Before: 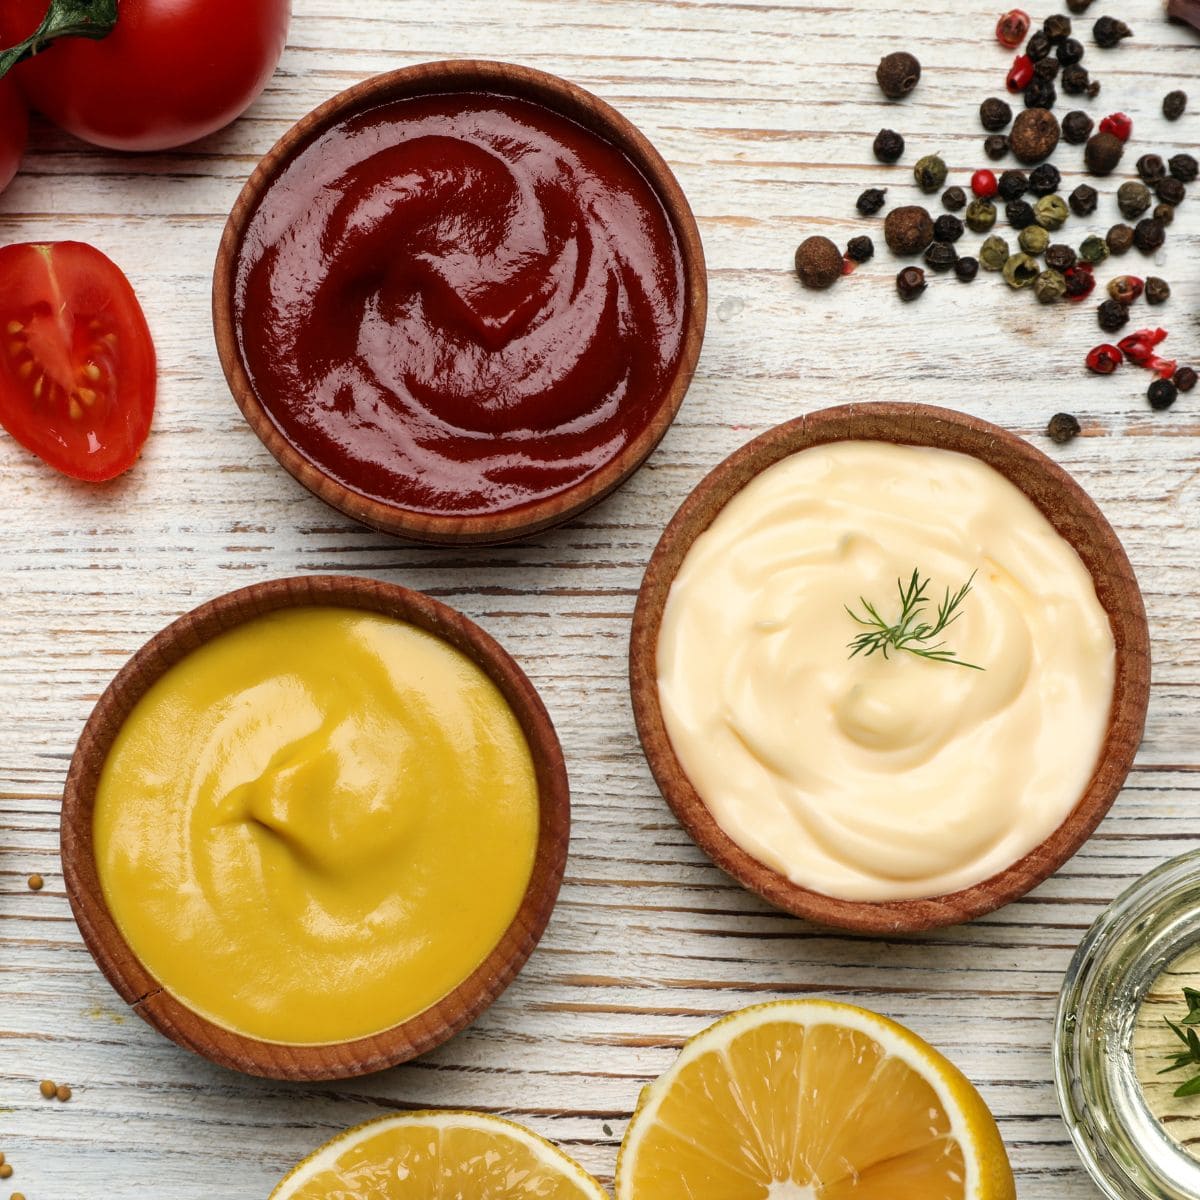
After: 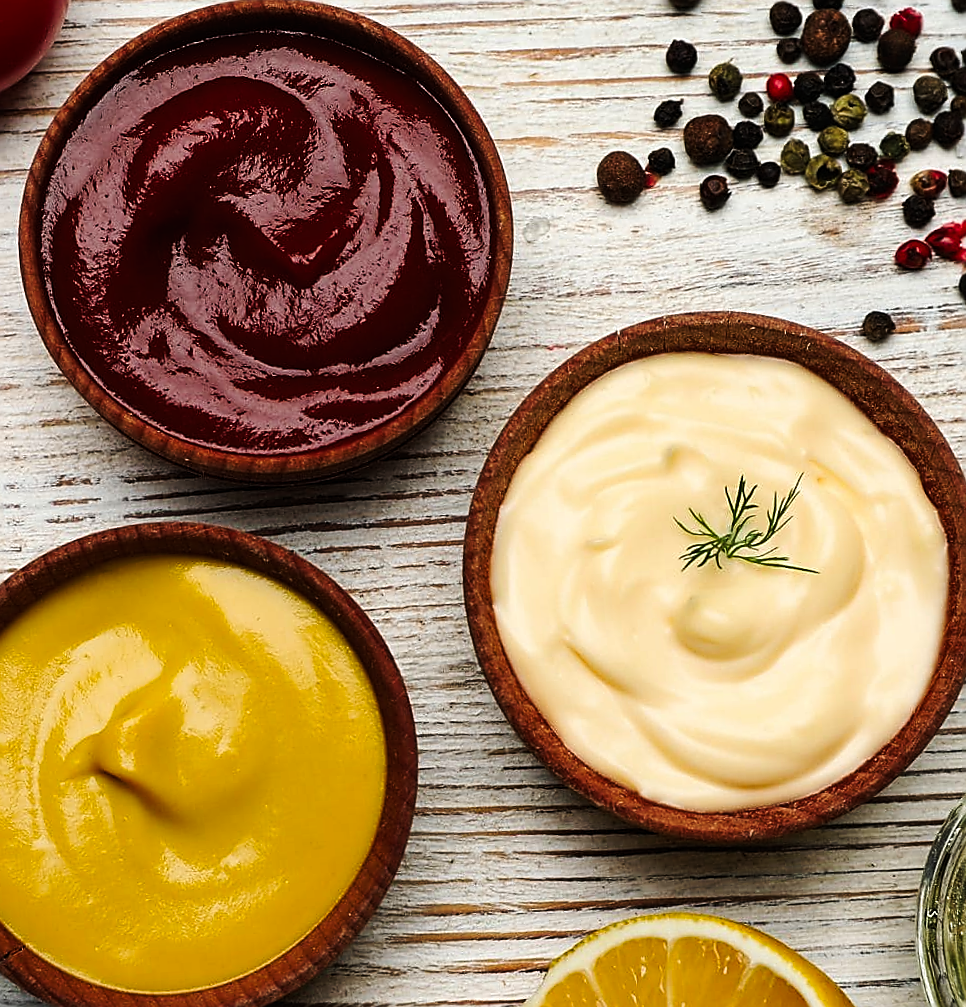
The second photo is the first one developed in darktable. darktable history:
sharpen: radius 1.4, amount 1.25, threshold 0.7
crop: left 16.768%, top 8.653%, right 8.362%, bottom 12.485%
rotate and perspective: rotation -4.2°, shear 0.006, automatic cropping off
tone curve: curves: ch0 [(0, 0) (0.003, 0.006) (0.011, 0.007) (0.025, 0.01) (0.044, 0.015) (0.069, 0.023) (0.1, 0.031) (0.136, 0.045) (0.177, 0.066) (0.224, 0.098) (0.277, 0.139) (0.335, 0.194) (0.399, 0.254) (0.468, 0.346) (0.543, 0.45) (0.623, 0.56) (0.709, 0.667) (0.801, 0.78) (0.898, 0.891) (1, 1)], preserve colors none
